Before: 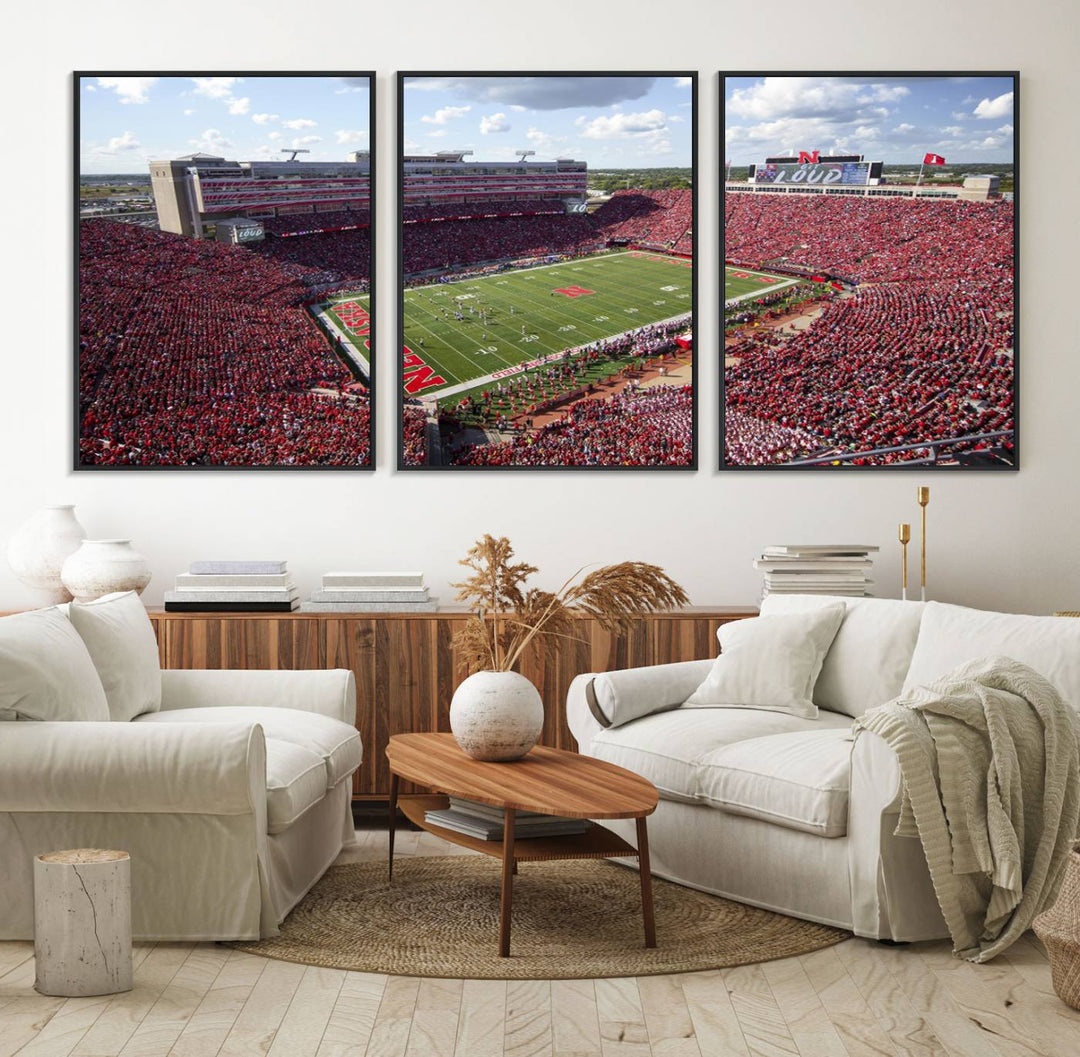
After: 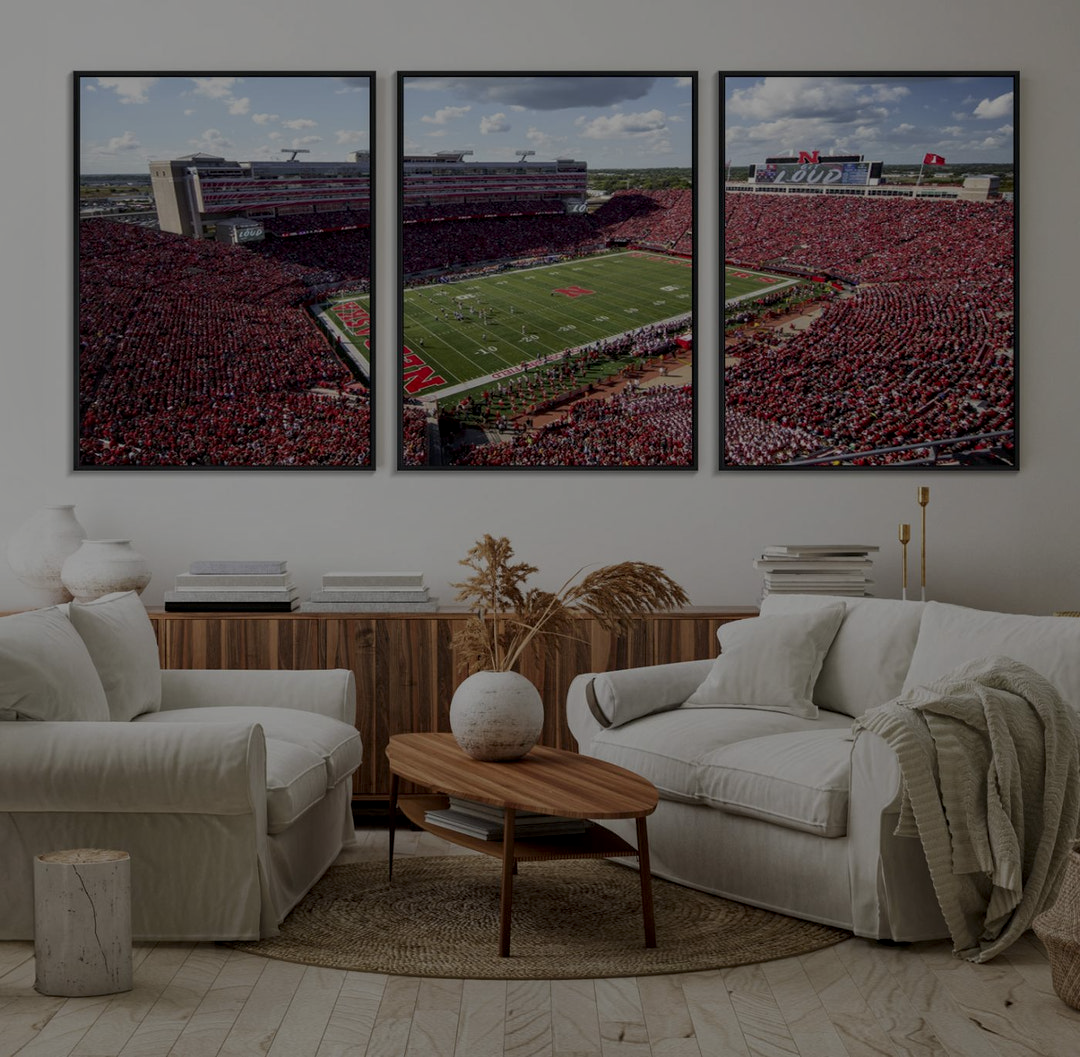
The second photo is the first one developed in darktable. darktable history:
local contrast: on, module defaults
exposure: black level correction 0, exposure -0.766 EV
